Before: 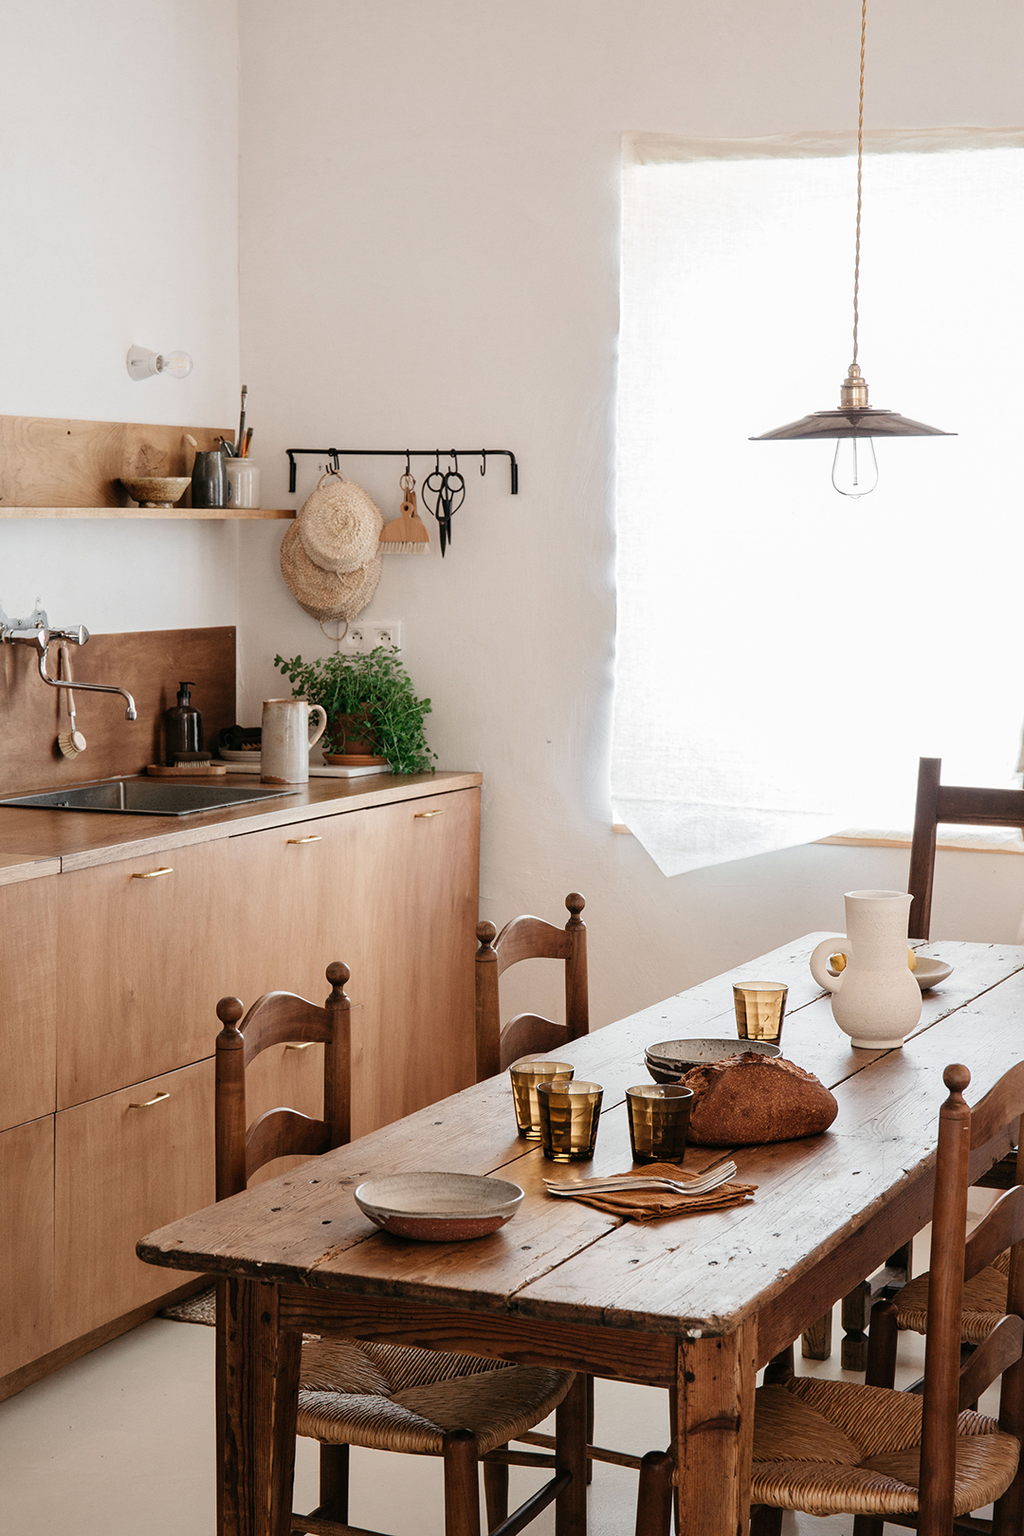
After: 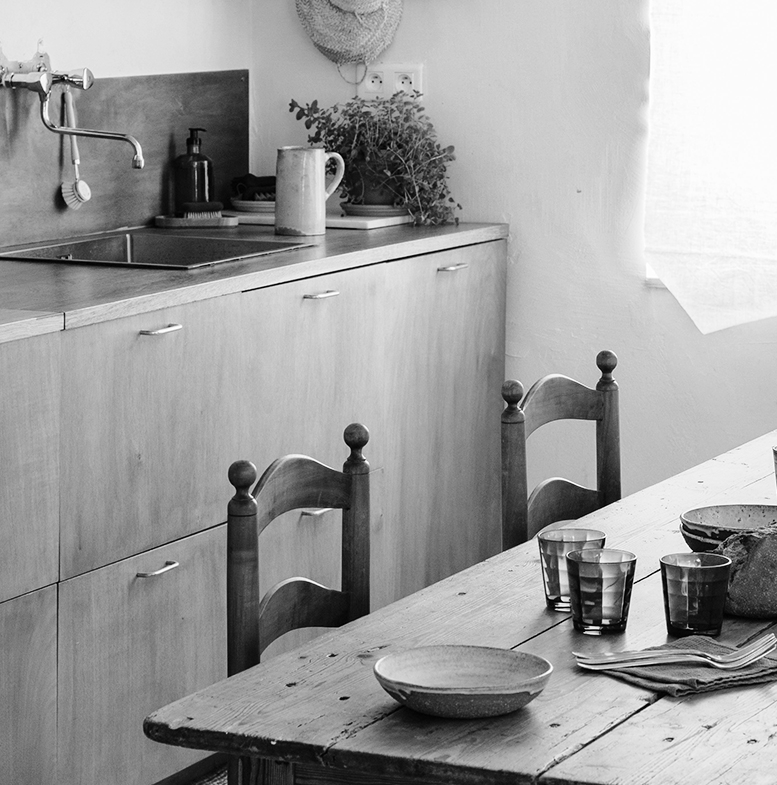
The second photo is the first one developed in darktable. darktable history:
base curve: curves: ch0 [(0, 0) (0.036, 0.025) (0.121, 0.166) (0.206, 0.329) (0.605, 0.79) (1, 1)], preserve colors none
crop: top 36.498%, right 27.964%, bottom 14.995%
monochrome: on, module defaults
shadows and highlights: on, module defaults
